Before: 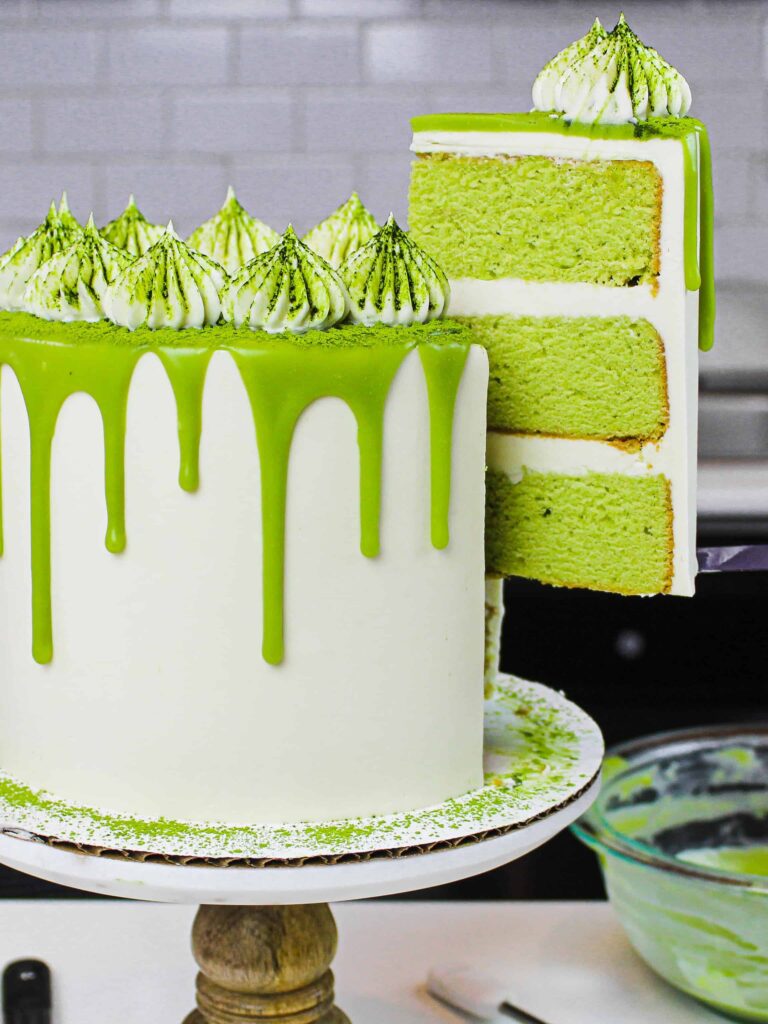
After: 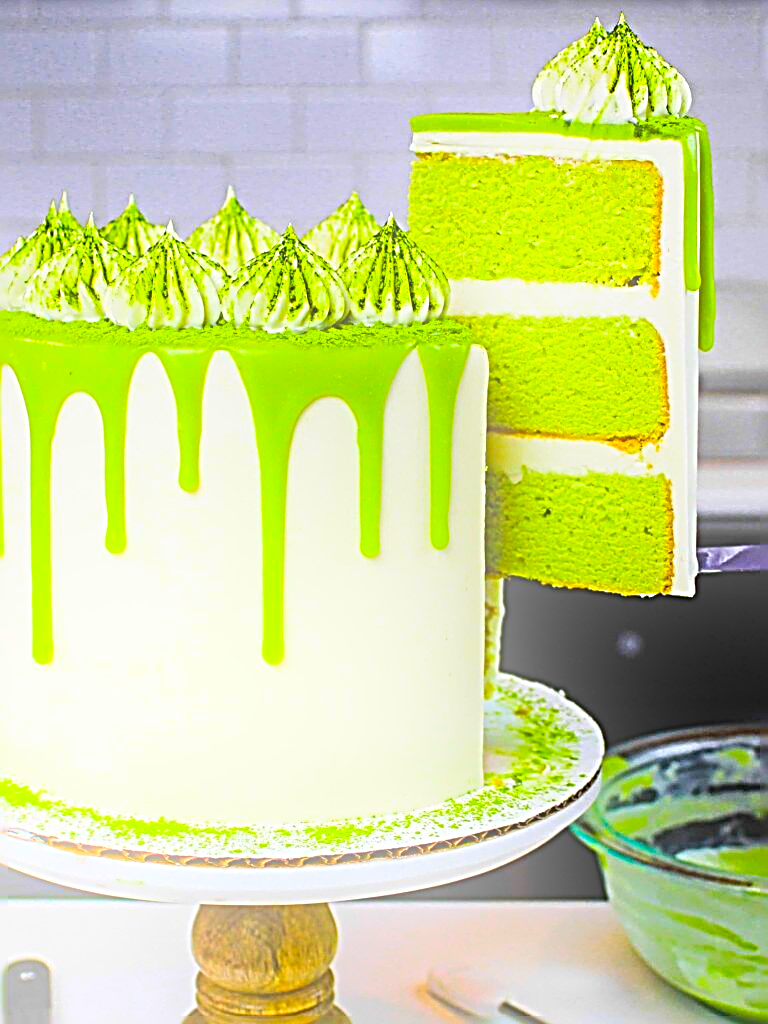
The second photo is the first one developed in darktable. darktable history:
bloom: threshold 82.5%, strength 16.25%
sharpen: radius 3.158, amount 1.731
color contrast: green-magenta contrast 1.55, blue-yellow contrast 1.83
